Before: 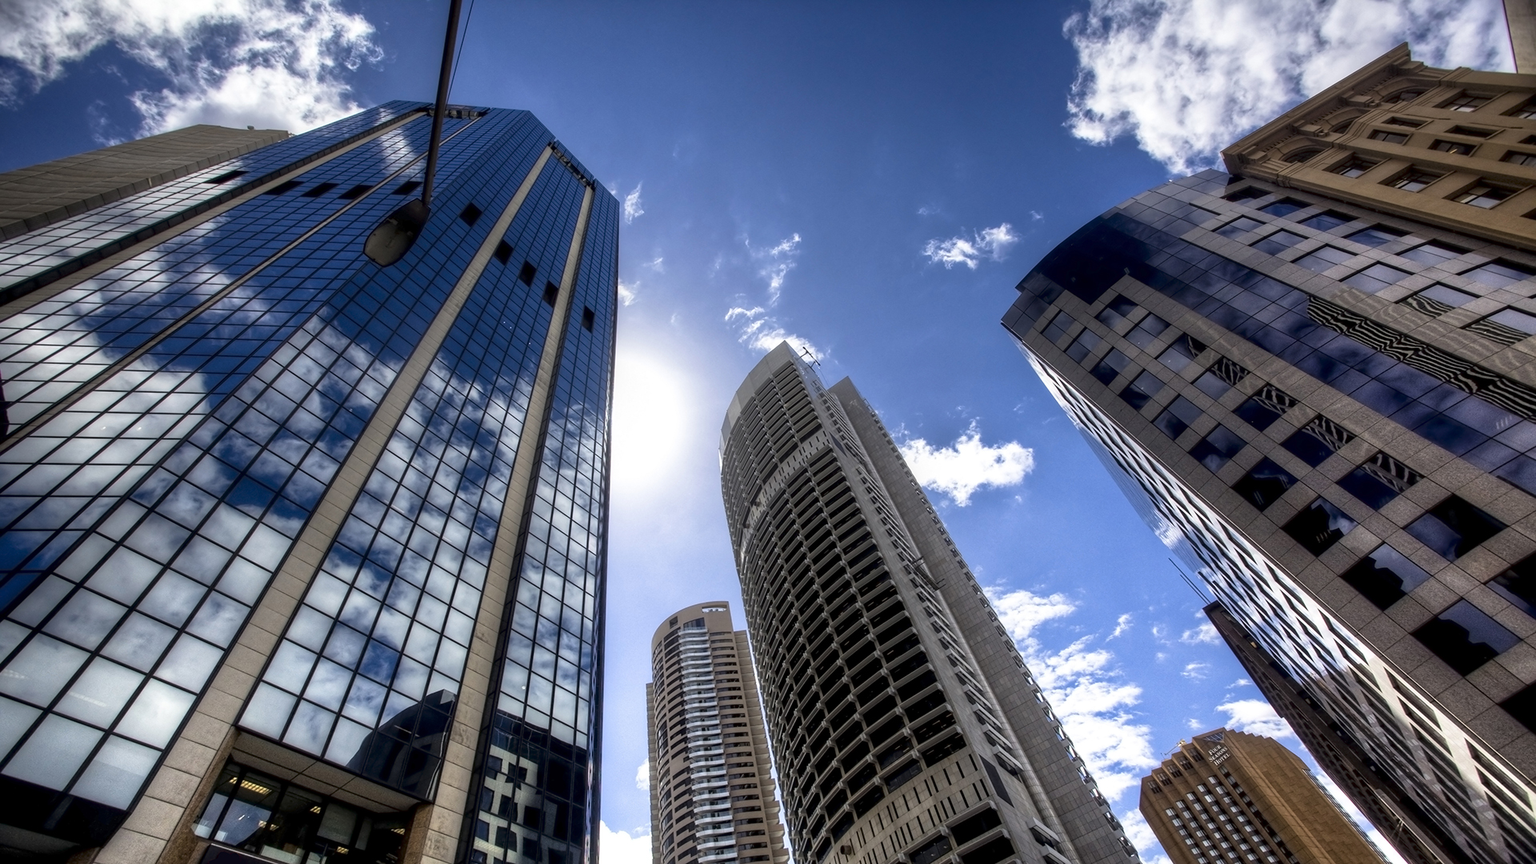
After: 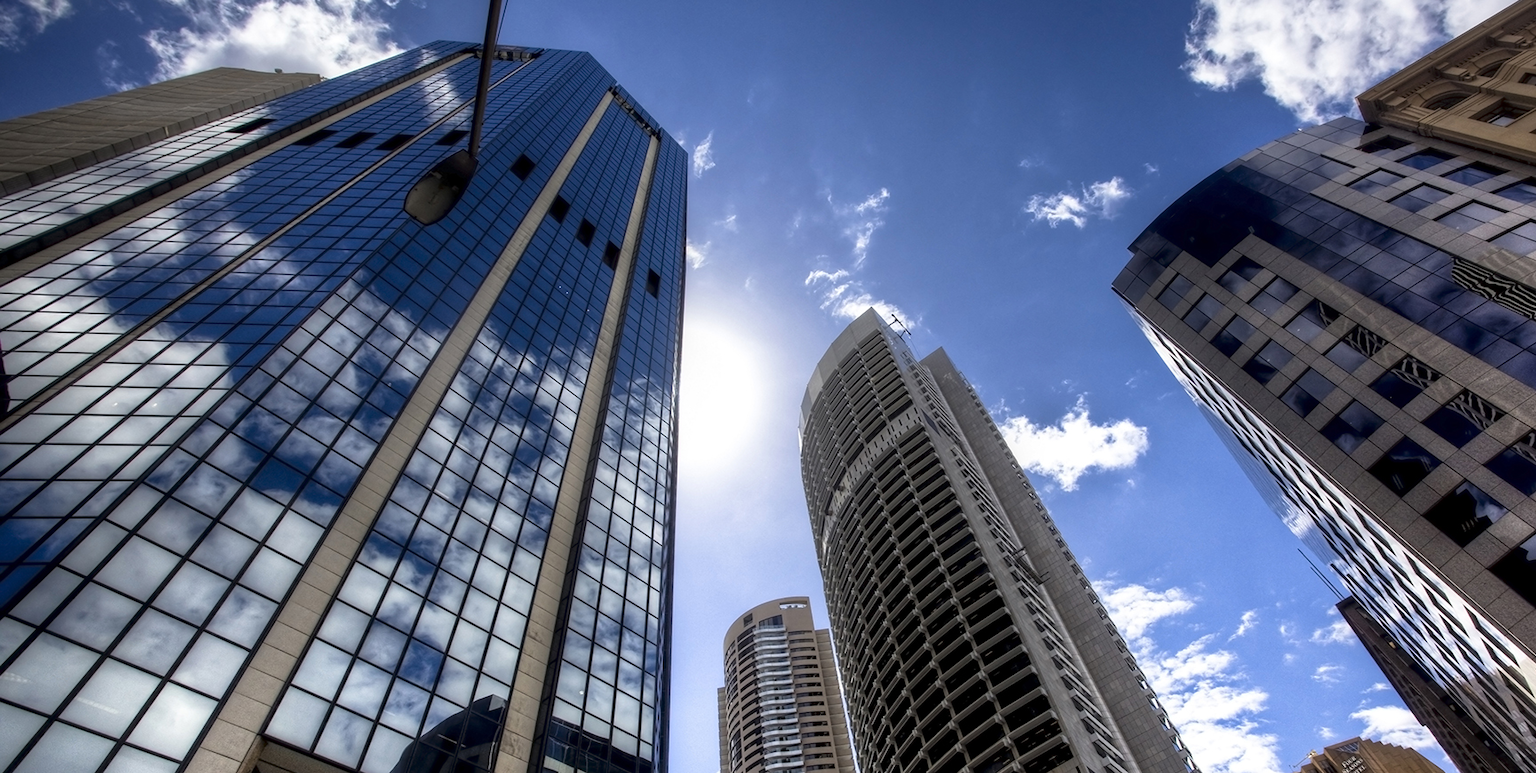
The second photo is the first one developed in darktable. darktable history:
crop: top 7.419%, right 9.898%, bottom 11.921%
